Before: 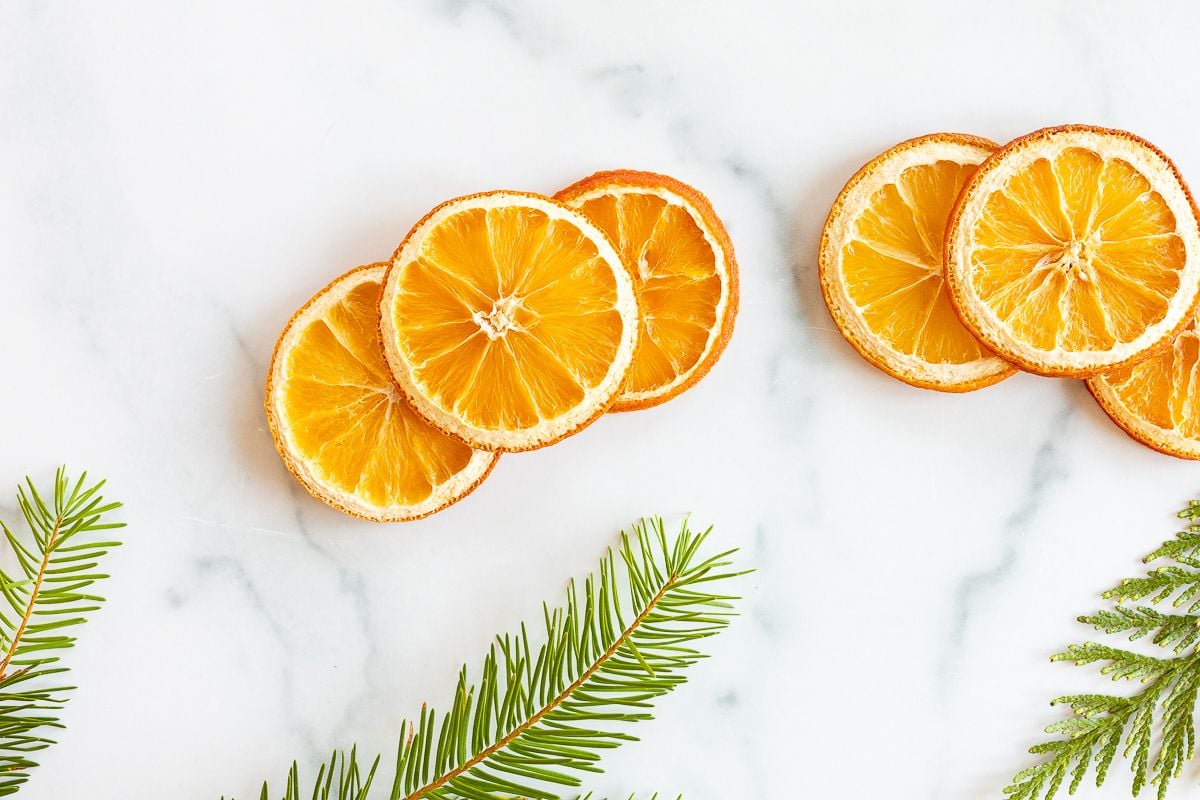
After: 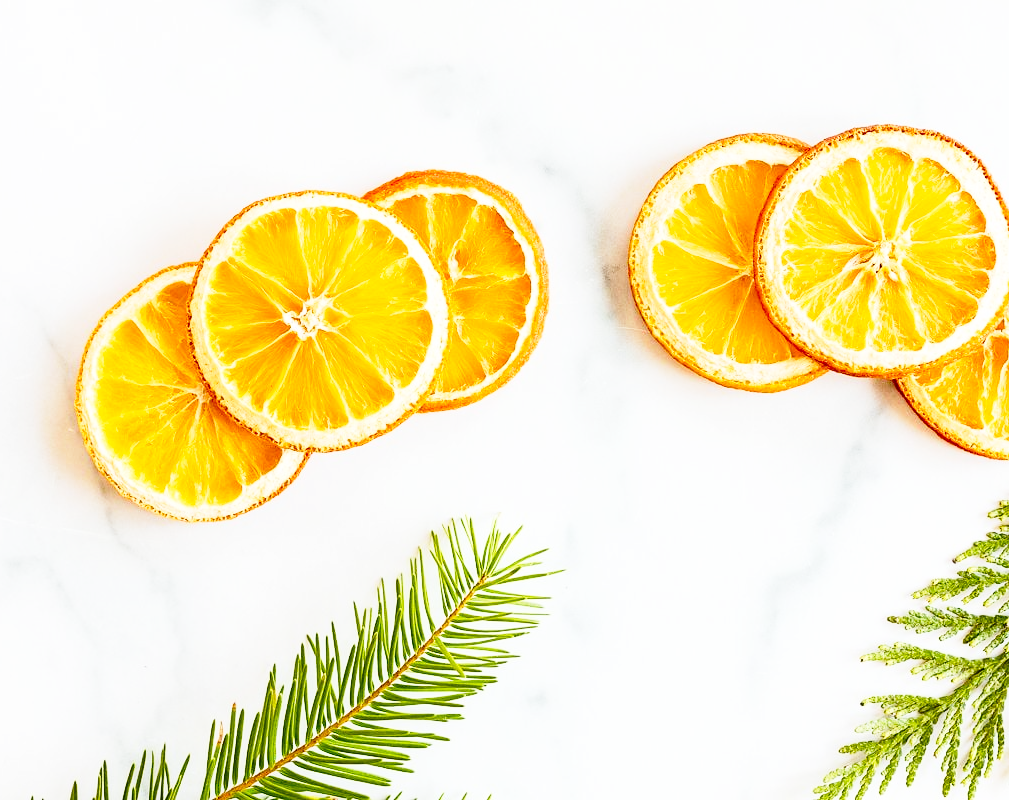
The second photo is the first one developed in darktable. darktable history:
base curve: curves: ch0 [(0, 0) (0.028, 0.03) (0.121, 0.232) (0.46, 0.748) (0.859, 0.968) (1, 1)], preserve colors none
contrast brightness saturation: contrast 0.19, brightness -0.237, saturation 0.112
crop: left 15.855%
tone equalizer: smoothing diameter 24.98%, edges refinement/feathering 7.04, preserve details guided filter
